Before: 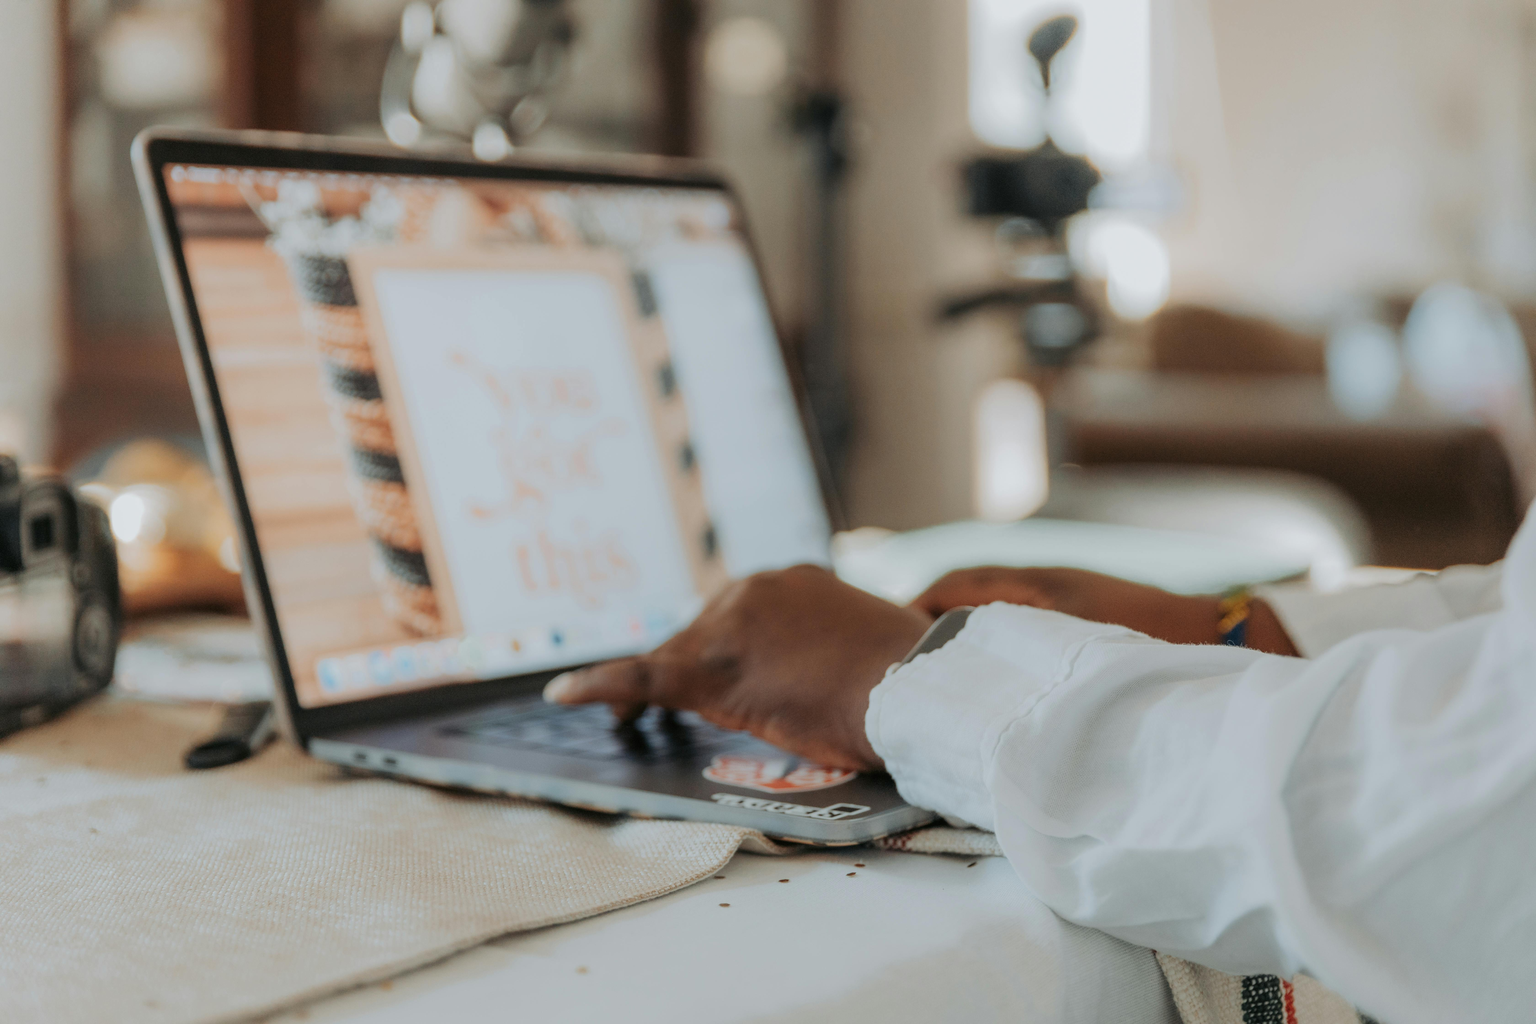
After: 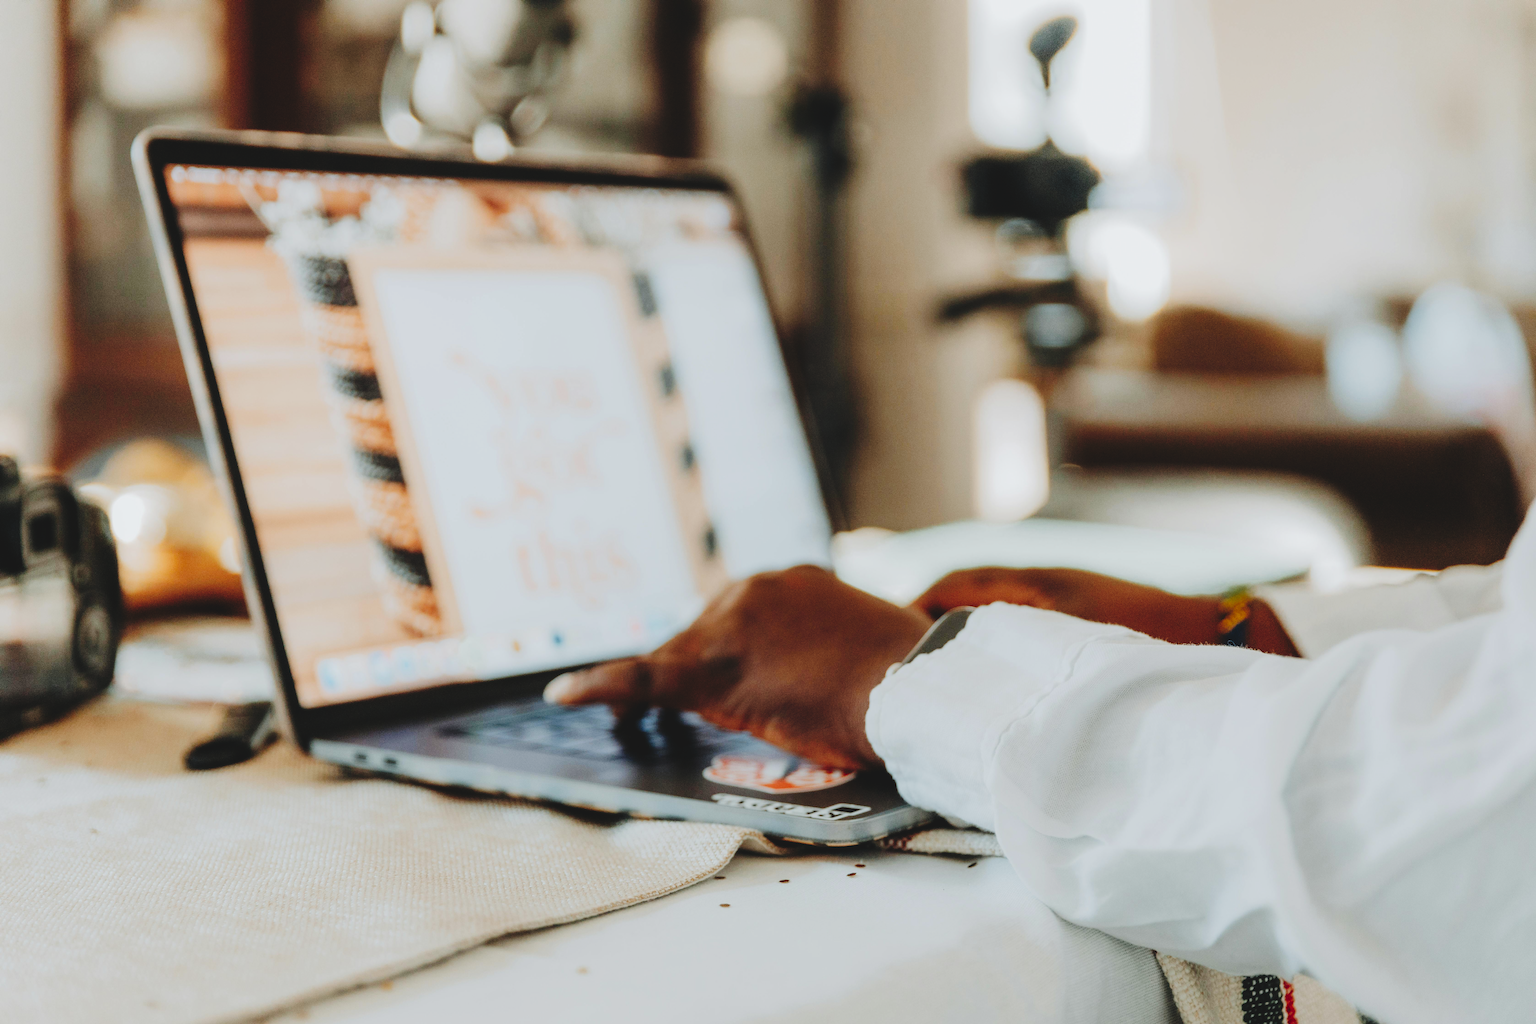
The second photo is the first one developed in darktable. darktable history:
tone curve: curves: ch0 [(0, 0) (0.003, 0.084) (0.011, 0.084) (0.025, 0.084) (0.044, 0.084) (0.069, 0.085) (0.1, 0.09) (0.136, 0.1) (0.177, 0.119) (0.224, 0.144) (0.277, 0.205) (0.335, 0.298) (0.399, 0.417) (0.468, 0.525) (0.543, 0.631) (0.623, 0.72) (0.709, 0.8) (0.801, 0.867) (0.898, 0.934) (1, 1)], preserve colors none
